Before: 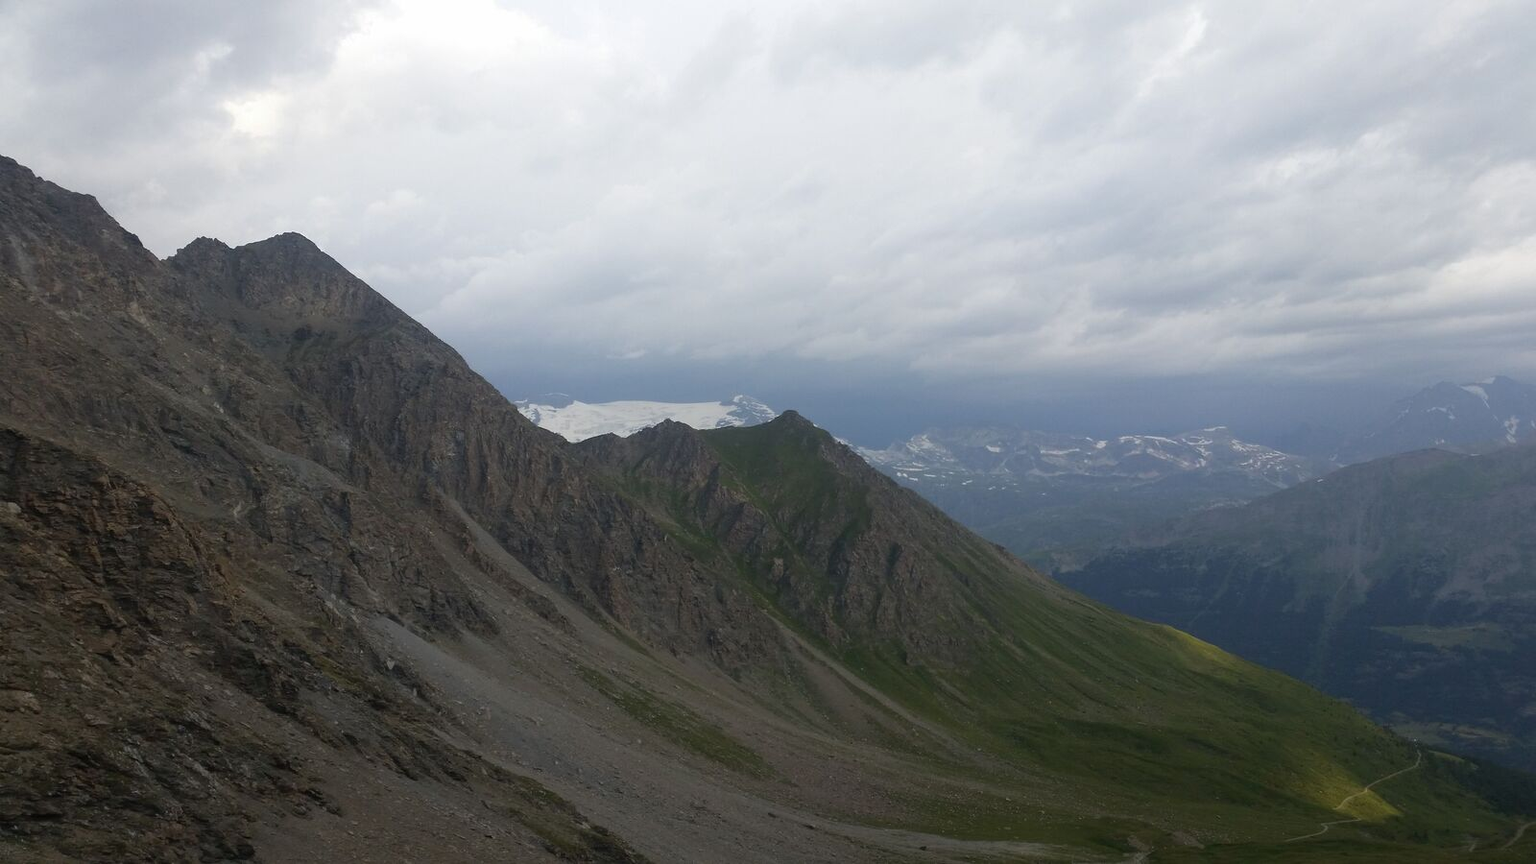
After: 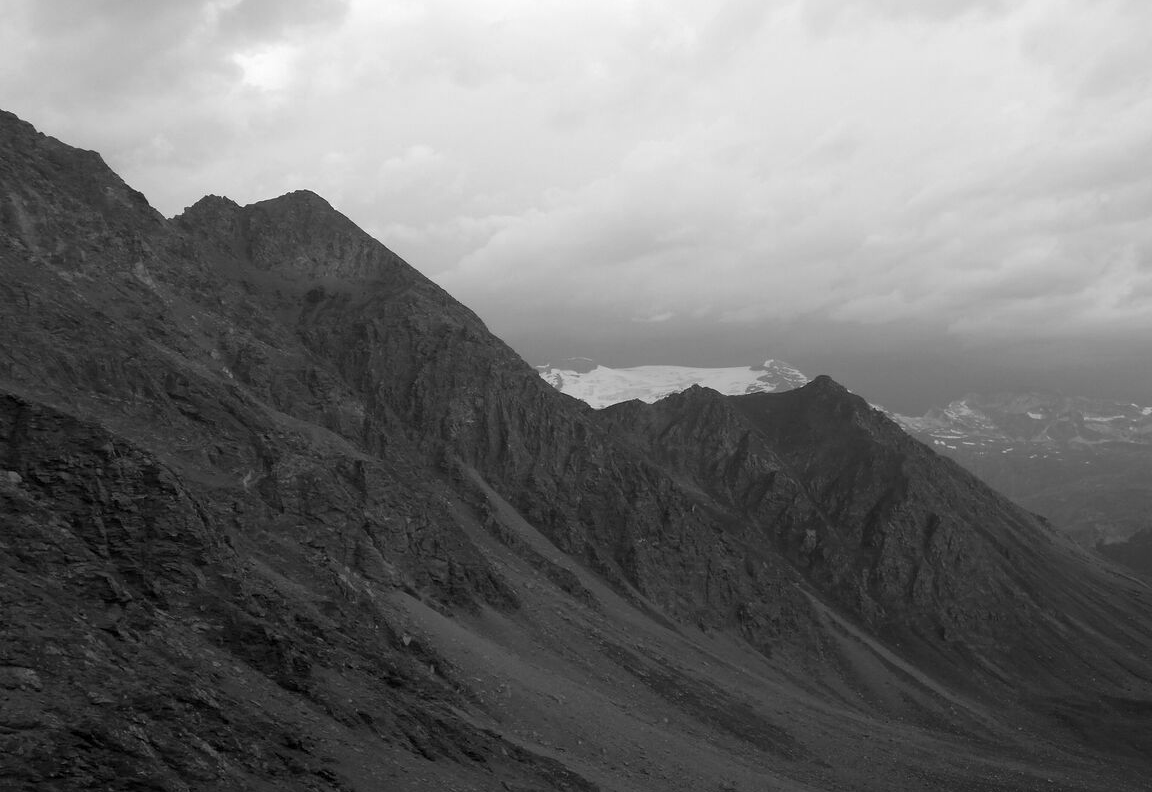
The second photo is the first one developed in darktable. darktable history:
monochrome: a 32, b 64, size 2.3
crop: top 5.803%, right 27.864%, bottom 5.804%
levels: mode automatic, black 0.023%, white 99.97%, levels [0.062, 0.494, 0.925]
